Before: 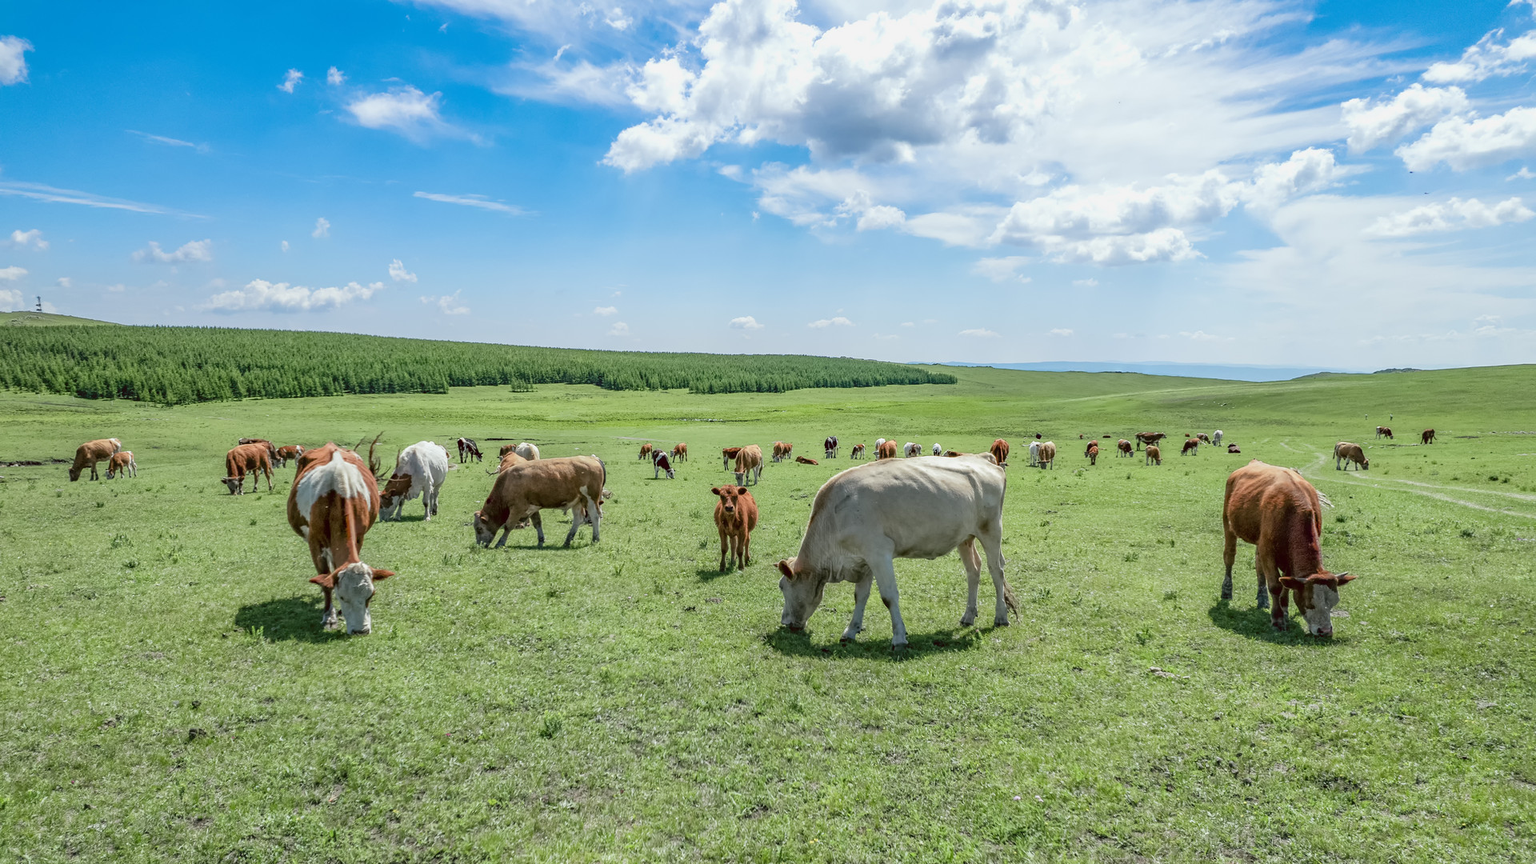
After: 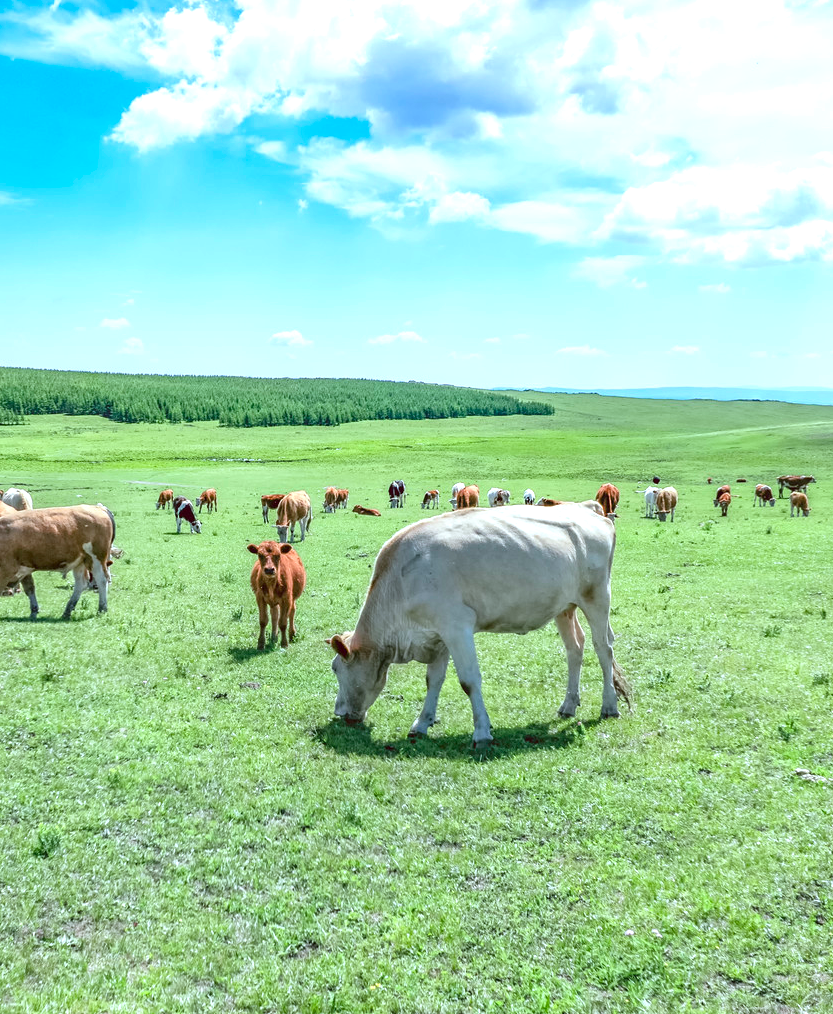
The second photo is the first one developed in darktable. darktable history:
color calibration: x 0.372, y 0.386, temperature 4283.97 K
crop: left 33.452%, top 6.025%, right 23.155%
exposure: black level correction 0, exposure 0.7 EV, compensate exposure bias true, compensate highlight preservation false
